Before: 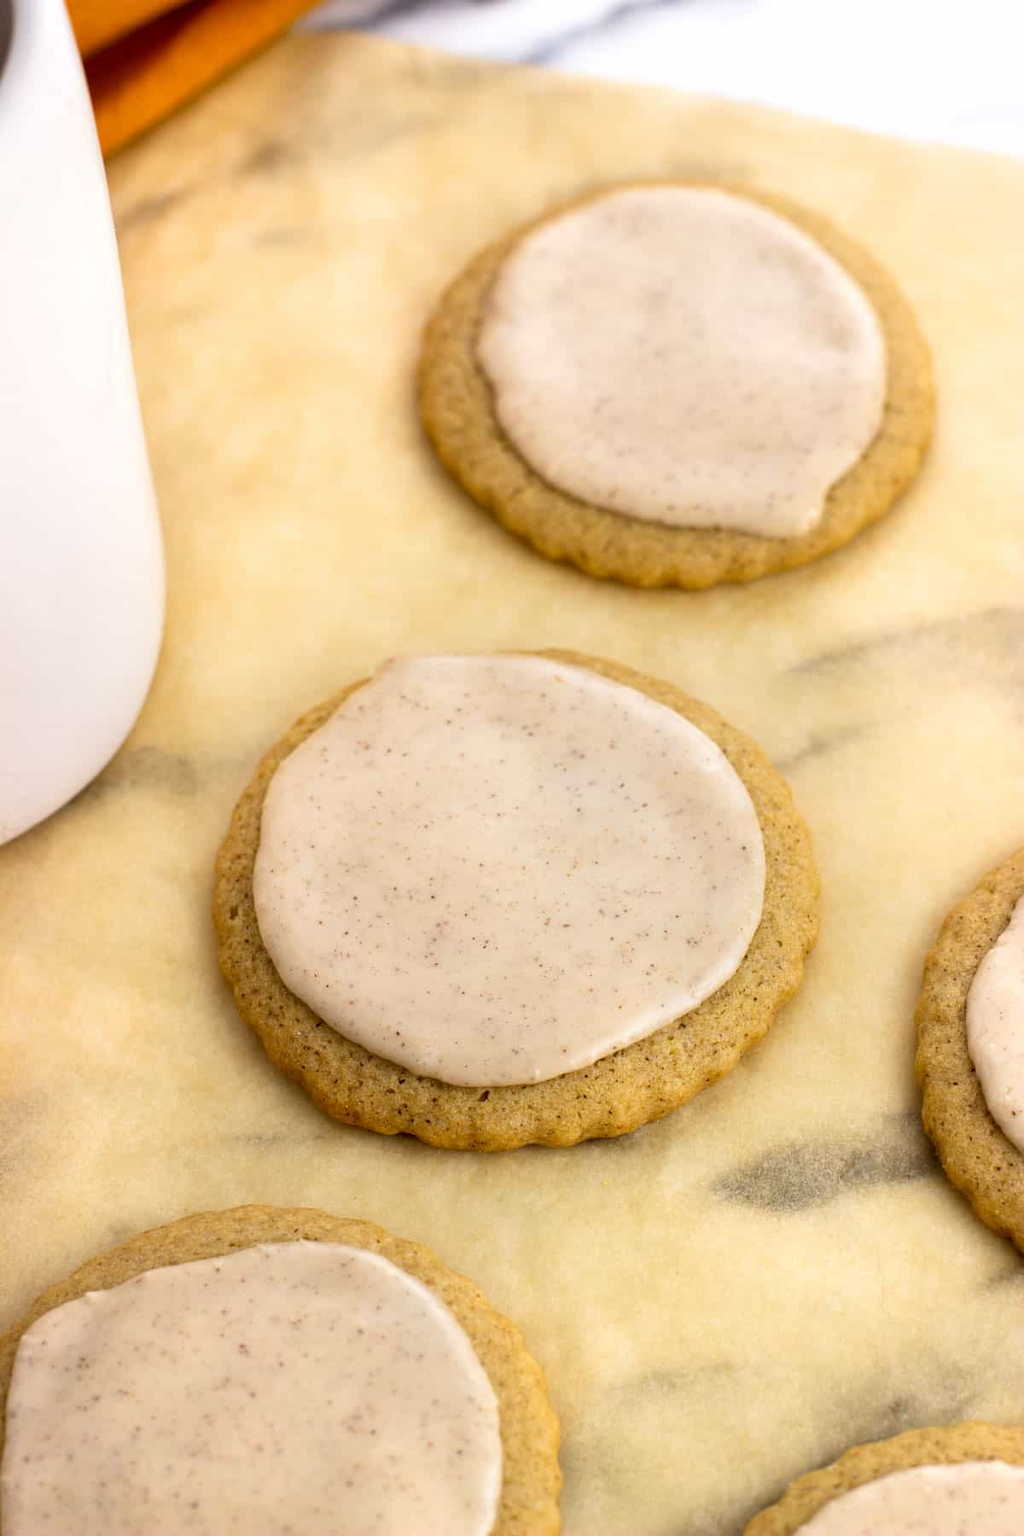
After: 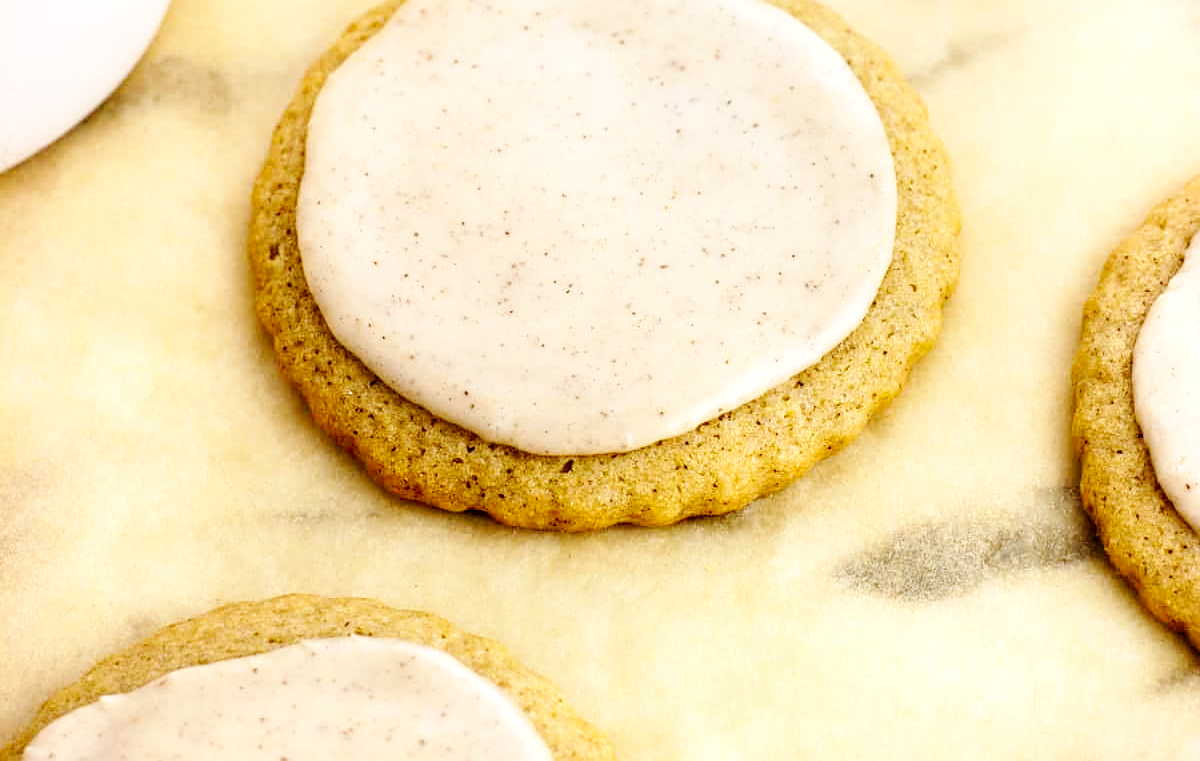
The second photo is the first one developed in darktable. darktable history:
local contrast: on, module defaults
crop: top 45.453%, bottom 12.214%
sharpen: amount 0.207
base curve: curves: ch0 [(0, 0) (0.036, 0.025) (0.121, 0.166) (0.206, 0.329) (0.605, 0.79) (1, 1)], preserve colors none
exposure: exposure 0.239 EV, compensate highlight preservation false
